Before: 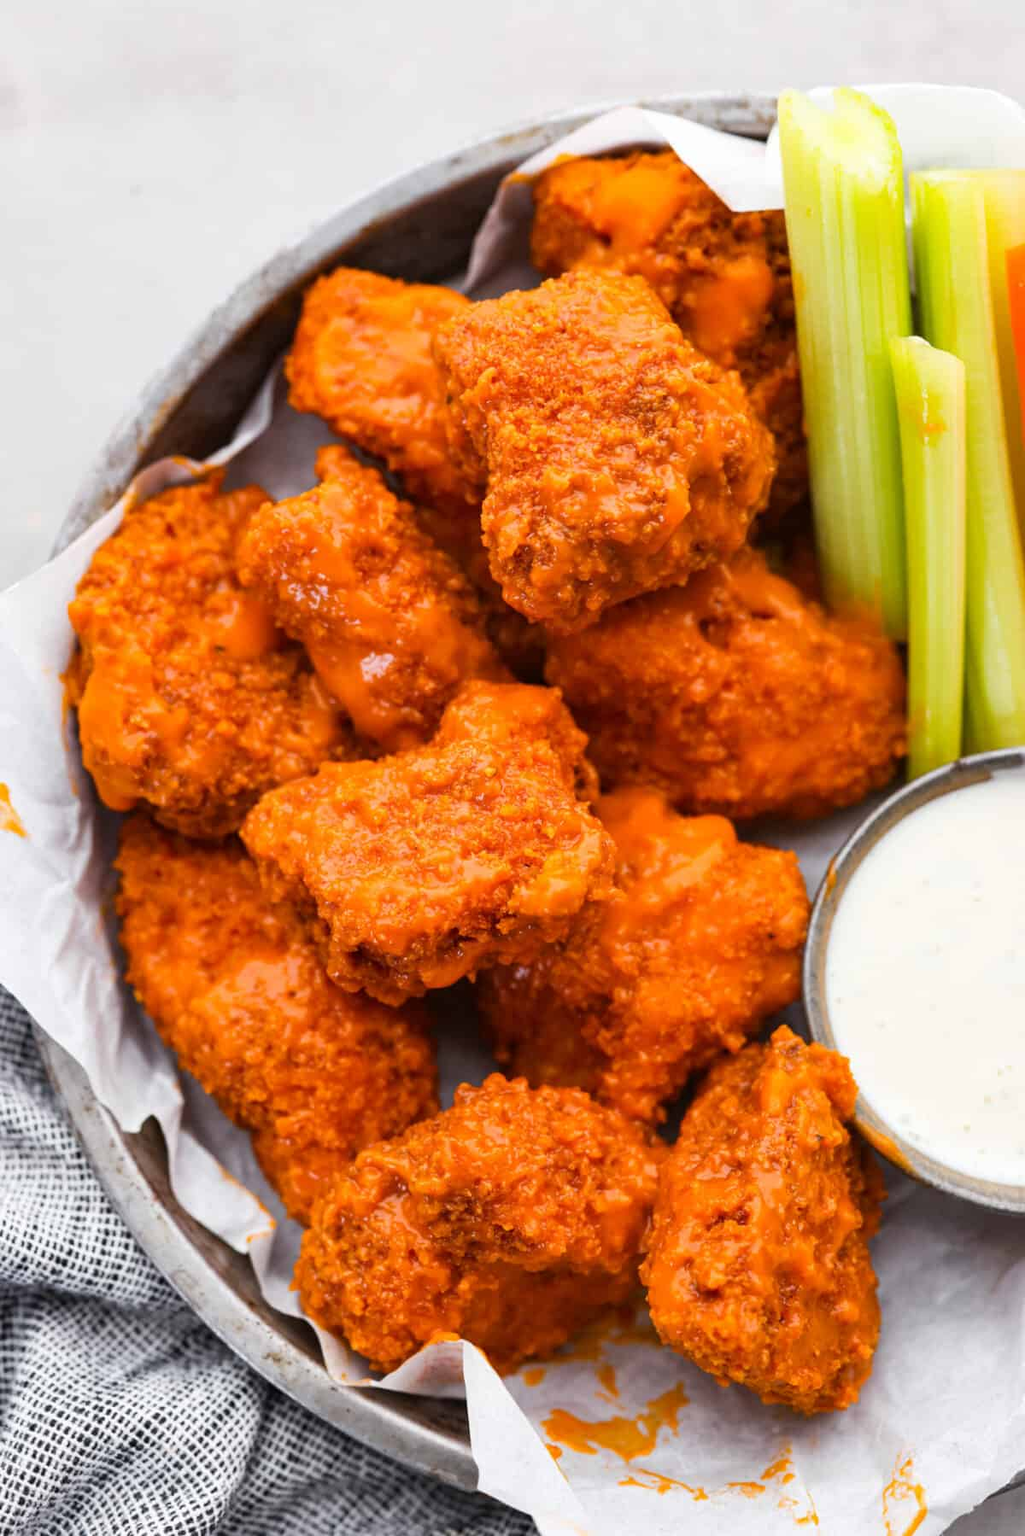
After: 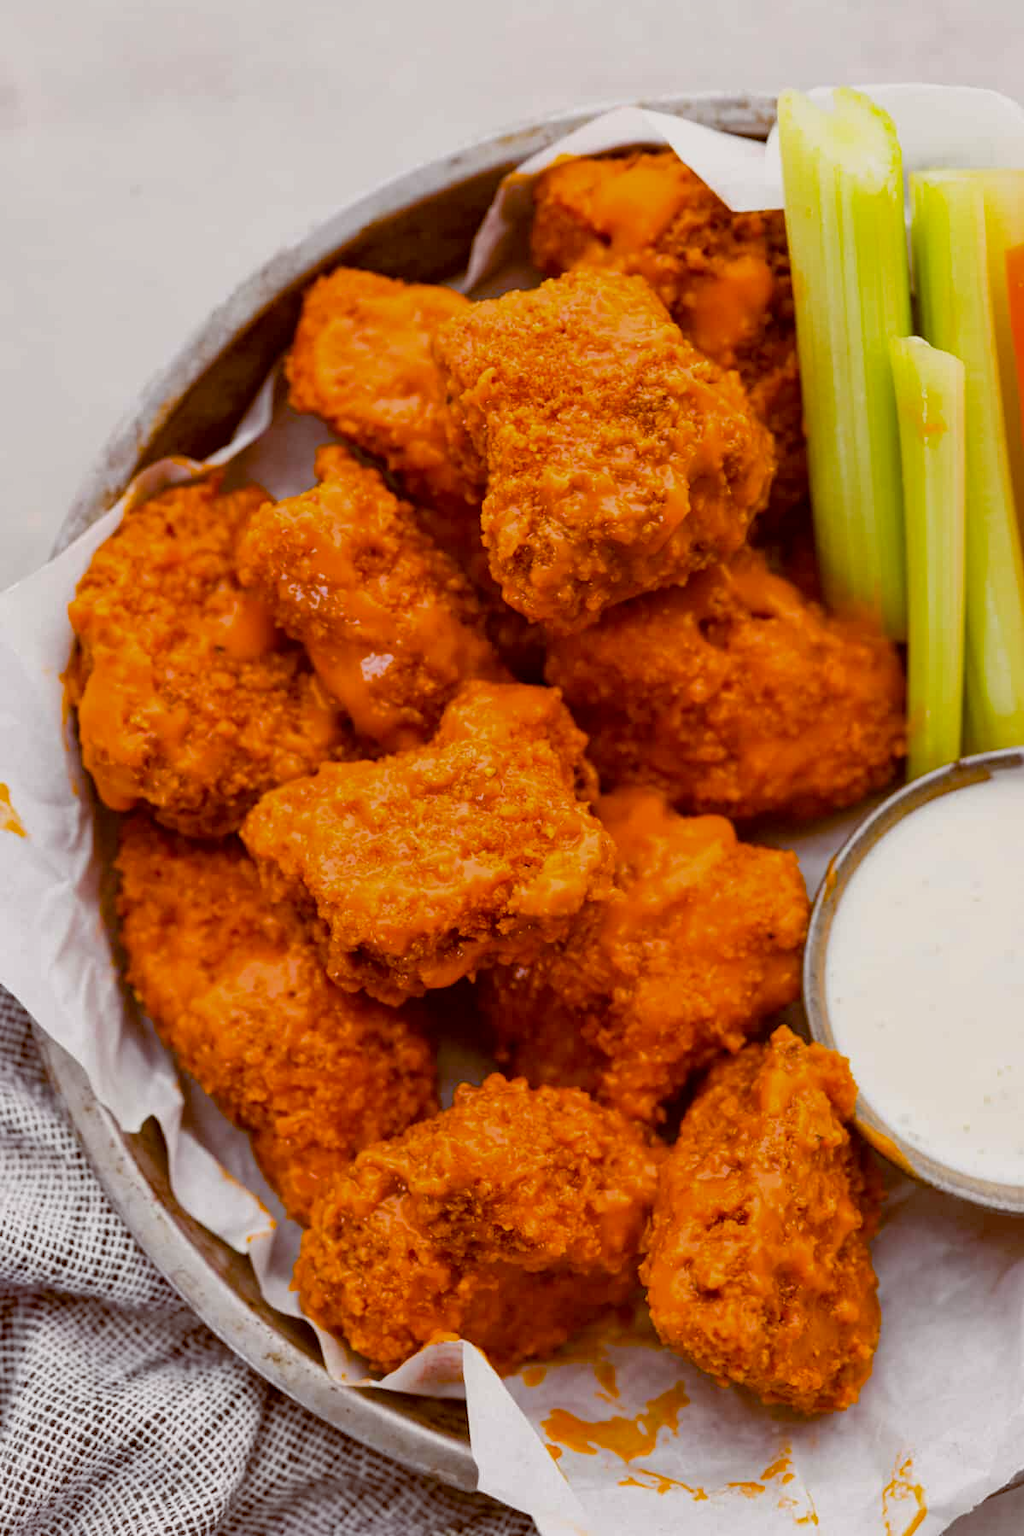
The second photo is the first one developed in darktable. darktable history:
color balance rgb: shadows lift › luminance -19.773%, global offset › chroma 0.408%, global offset › hue 31.35°, perceptual saturation grading › global saturation 15.818%, perceptual saturation grading › highlights -19.168%, perceptual saturation grading › shadows 20.485%
tone equalizer: -8 EV 0.279 EV, -7 EV 0.416 EV, -6 EV 0.395 EV, -5 EV 0.269 EV, -3 EV -0.258 EV, -2 EV -0.396 EV, -1 EV -0.404 EV, +0 EV -0.256 EV, edges refinement/feathering 500, mask exposure compensation -1.57 EV, preserve details guided filter
exposure: exposure -0.04 EV, compensate exposure bias true, compensate highlight preservation false
